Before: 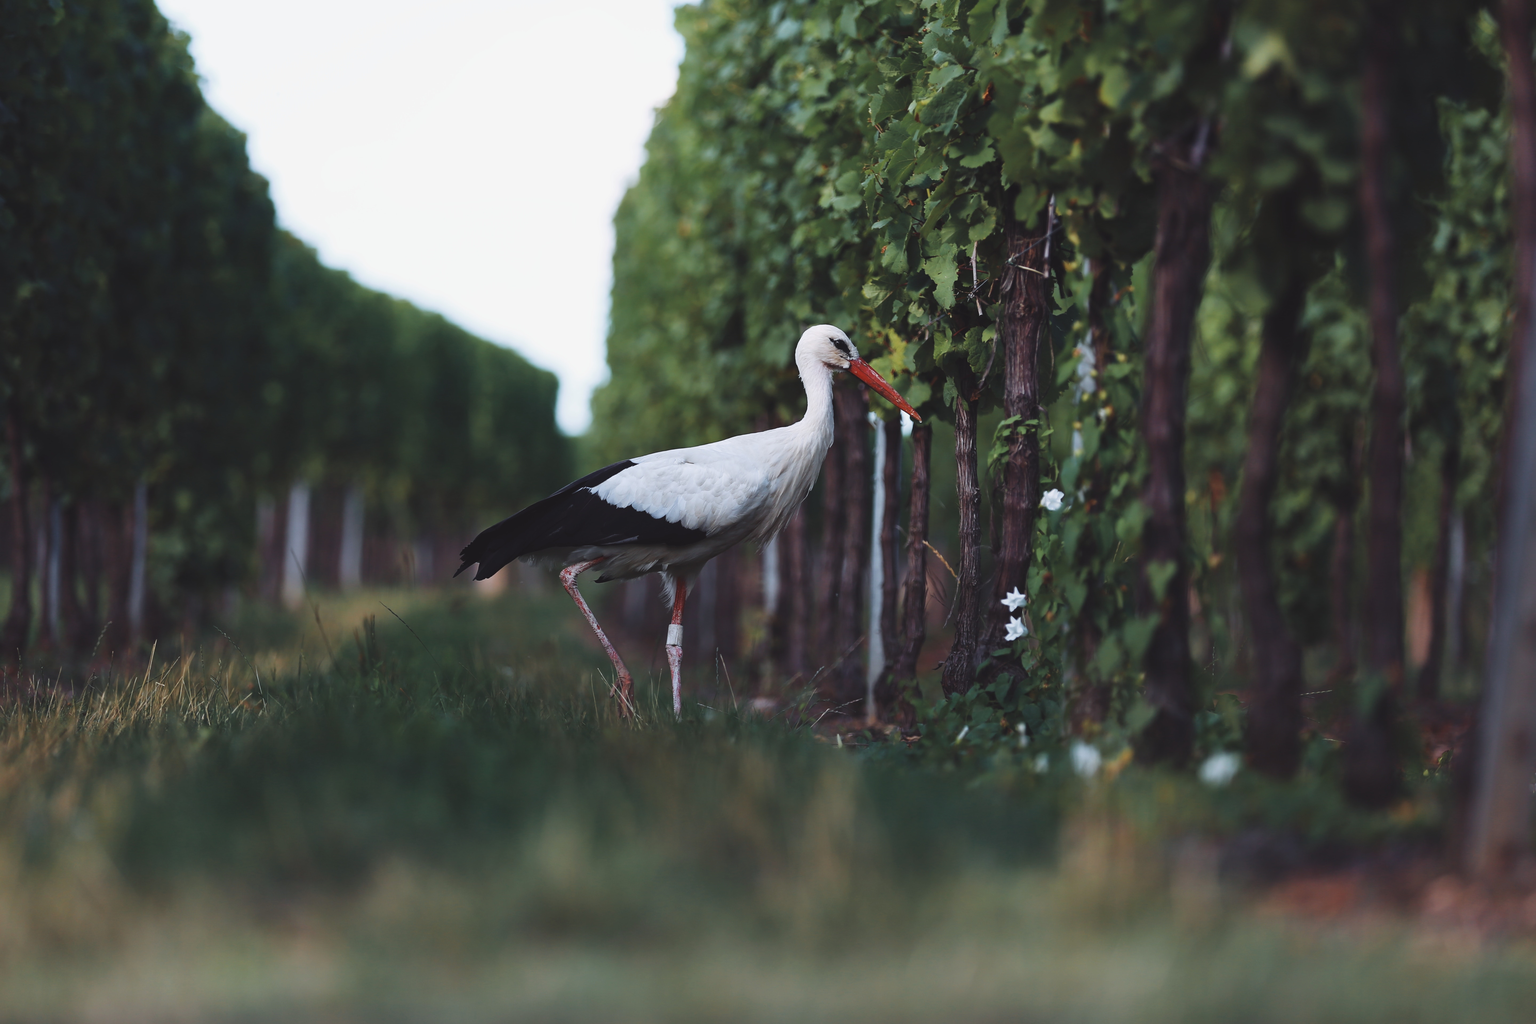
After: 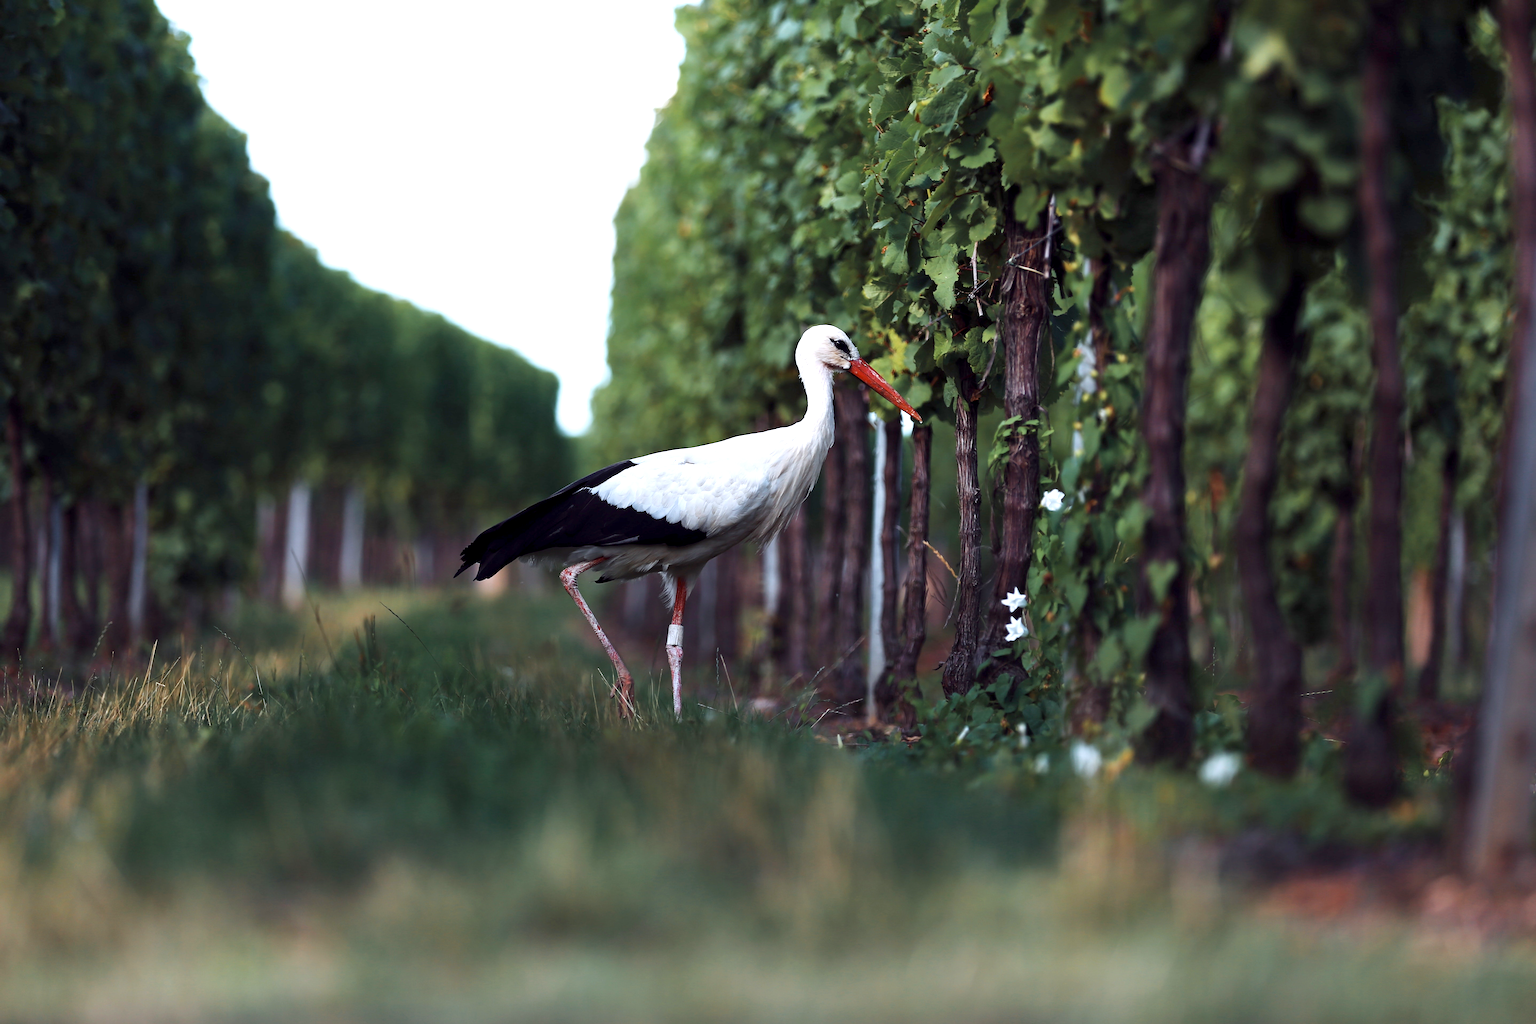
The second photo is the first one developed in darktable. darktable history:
exposure: black level correction 0.012, exposure 0.704 EV, compensate highlight preservation false
